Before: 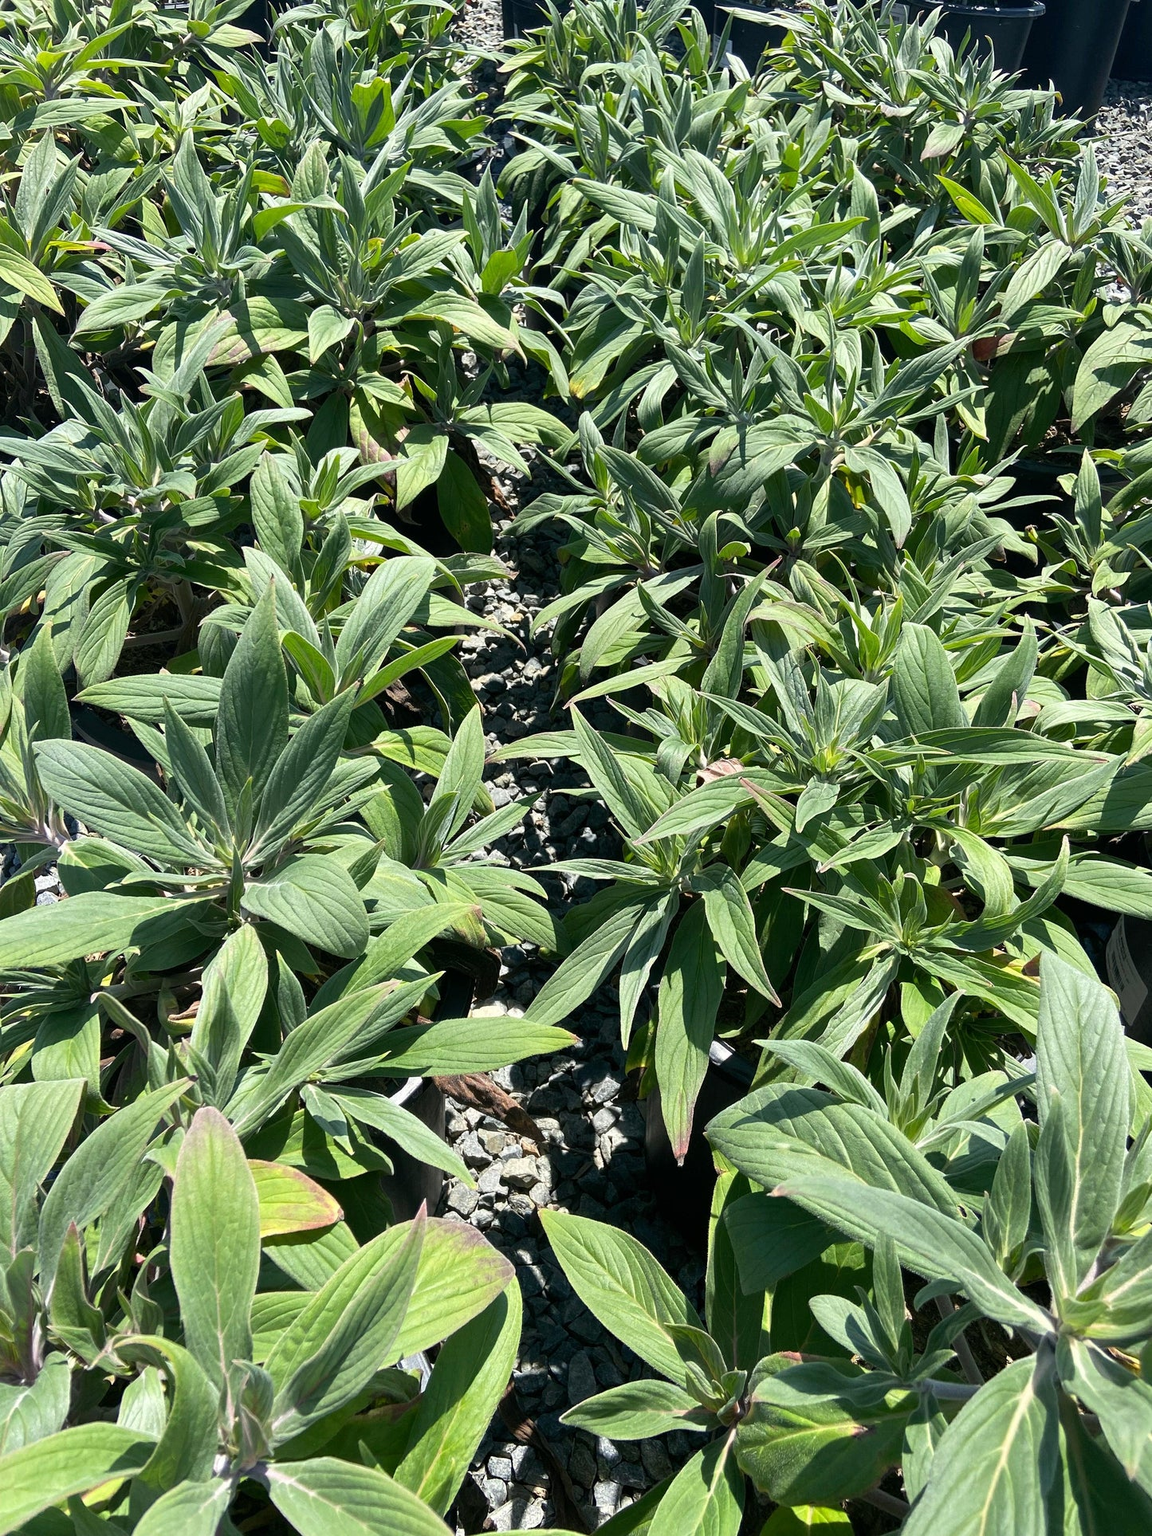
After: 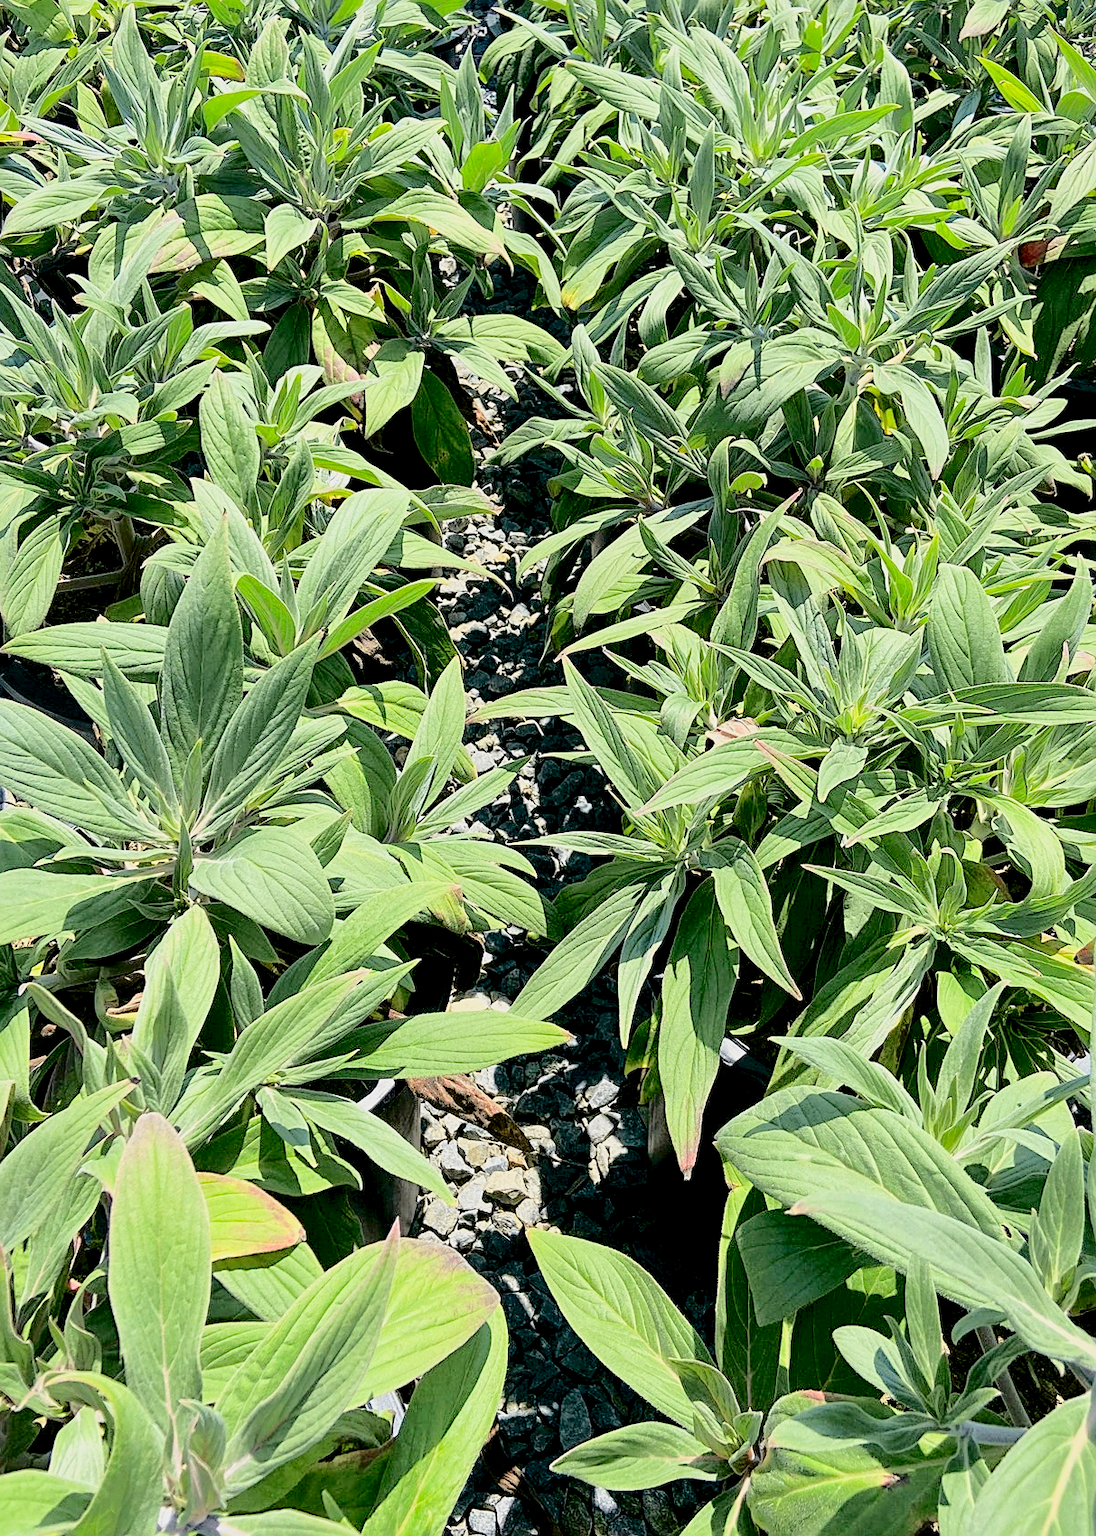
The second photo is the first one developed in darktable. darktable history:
shadows and highlights: highlights -60
rgb levels: preserve colors sum RGB, levels [[0.038, 0.433, 0.934], [0, 0.5, 1], [0, 0.5, 1]]
exposure: exposure 1.223 EV, compensate highlight preservation false
sharpen: on, module defaults
contrast brightness saturation: contrast 0.28
tone curve: curves: ch0 [(0.003, 0) (0.066, 0.031) (0.16, 0.089) (0.269, 0.218) (0.395, 0.408) (0.517, 0.56) (0.684, 0.734) (0.791, 0.814) (1, 1)]; ch1 [(0, 0) (0.164, 0.115) (0.337, 0.332) (0.39, 0.398) (0.464, 0.461) (0.501, 0.5) (0.507, 0.5) (0.534, 0.532) (0.577, 0.59) (0.652, 0.681) (0.733, 0.764) (0.819, 0.823) (1, 1)]; ch2 [(0, 0) (0.337, 0.382) (0.464, 0.476) (0.501, 0.5) (0.527, 0.54) (0.551, 0.565) (0.628, 0.632) (0.689, 0.686) (1, 1)], color space Lab, independent channels, preserve colors none
filmic rgb: black relative exposure -7.65 EV, white relative exposure 4.56 EV, hardness 3.61
crop: left 6.446%, top 8.188%, right 9.538%, bottom 3.548%
